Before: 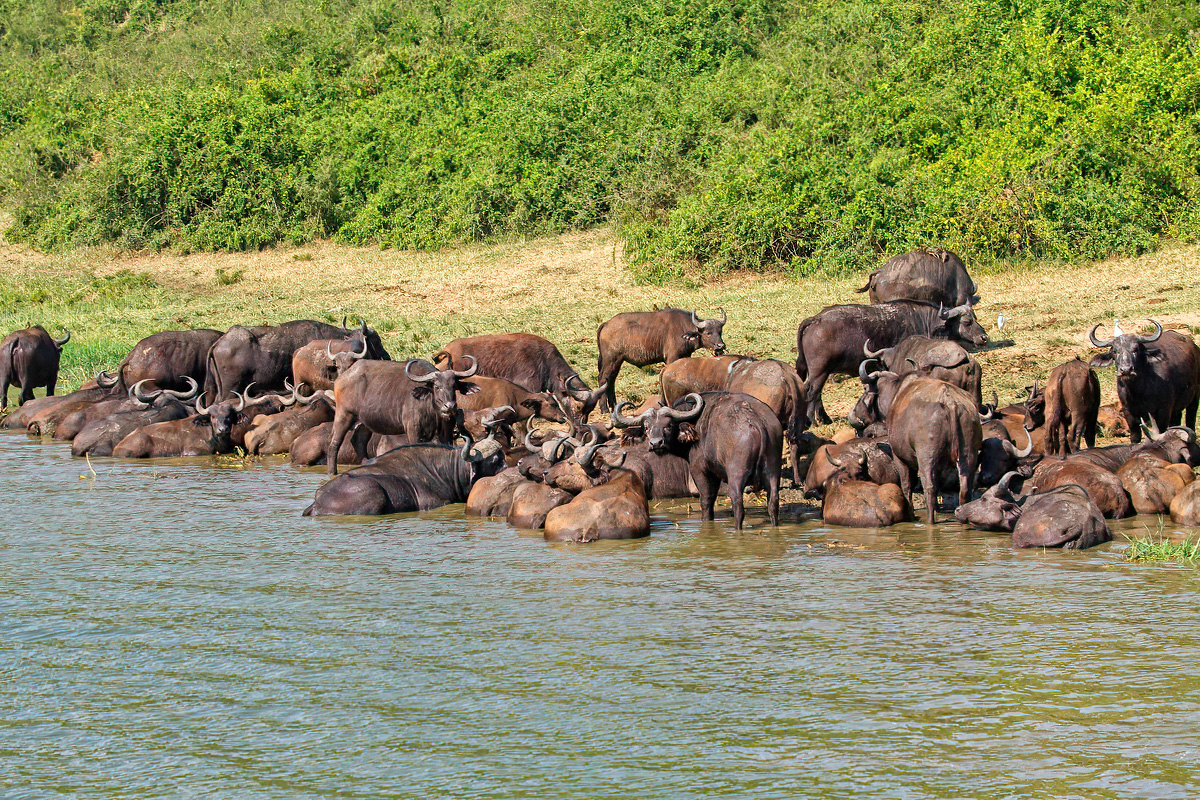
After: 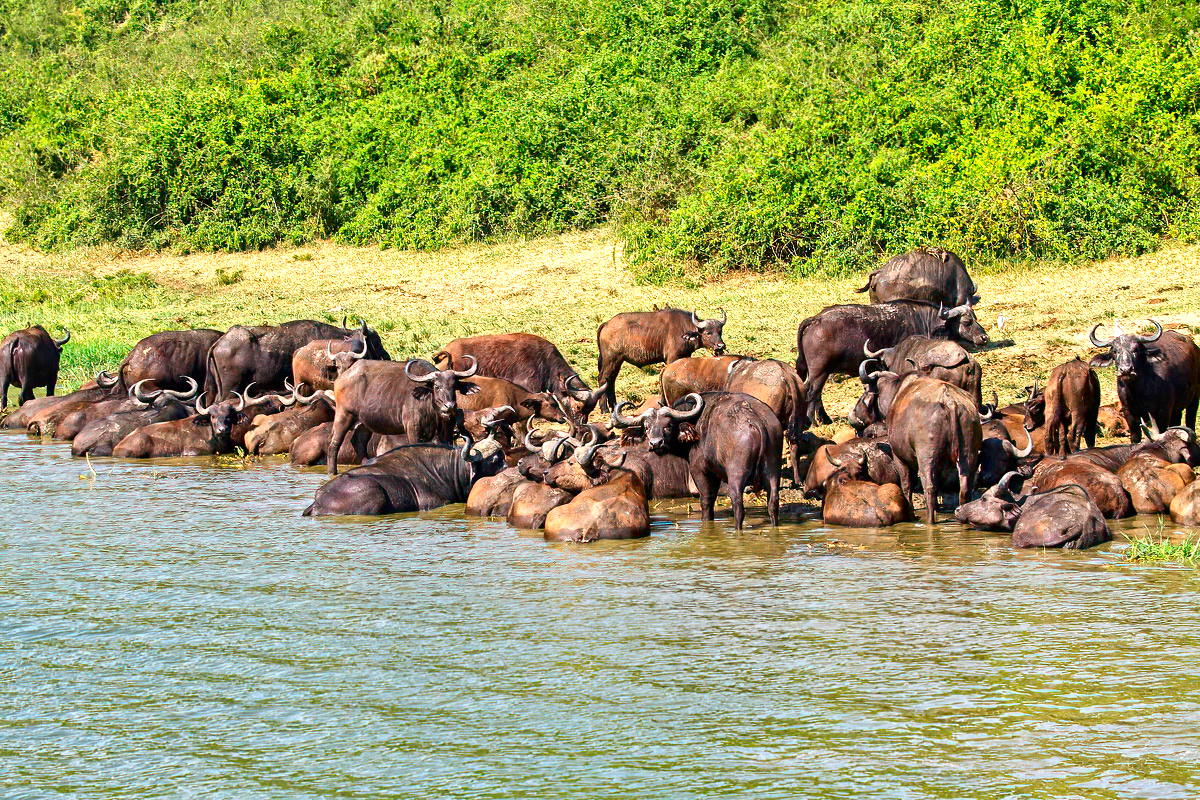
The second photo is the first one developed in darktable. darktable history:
exposure: exposure 0.6 EV, compensate highlight preservation false
contrast brightness saturation: contrast 0.12, brightness -0.12, saturation 0.2
